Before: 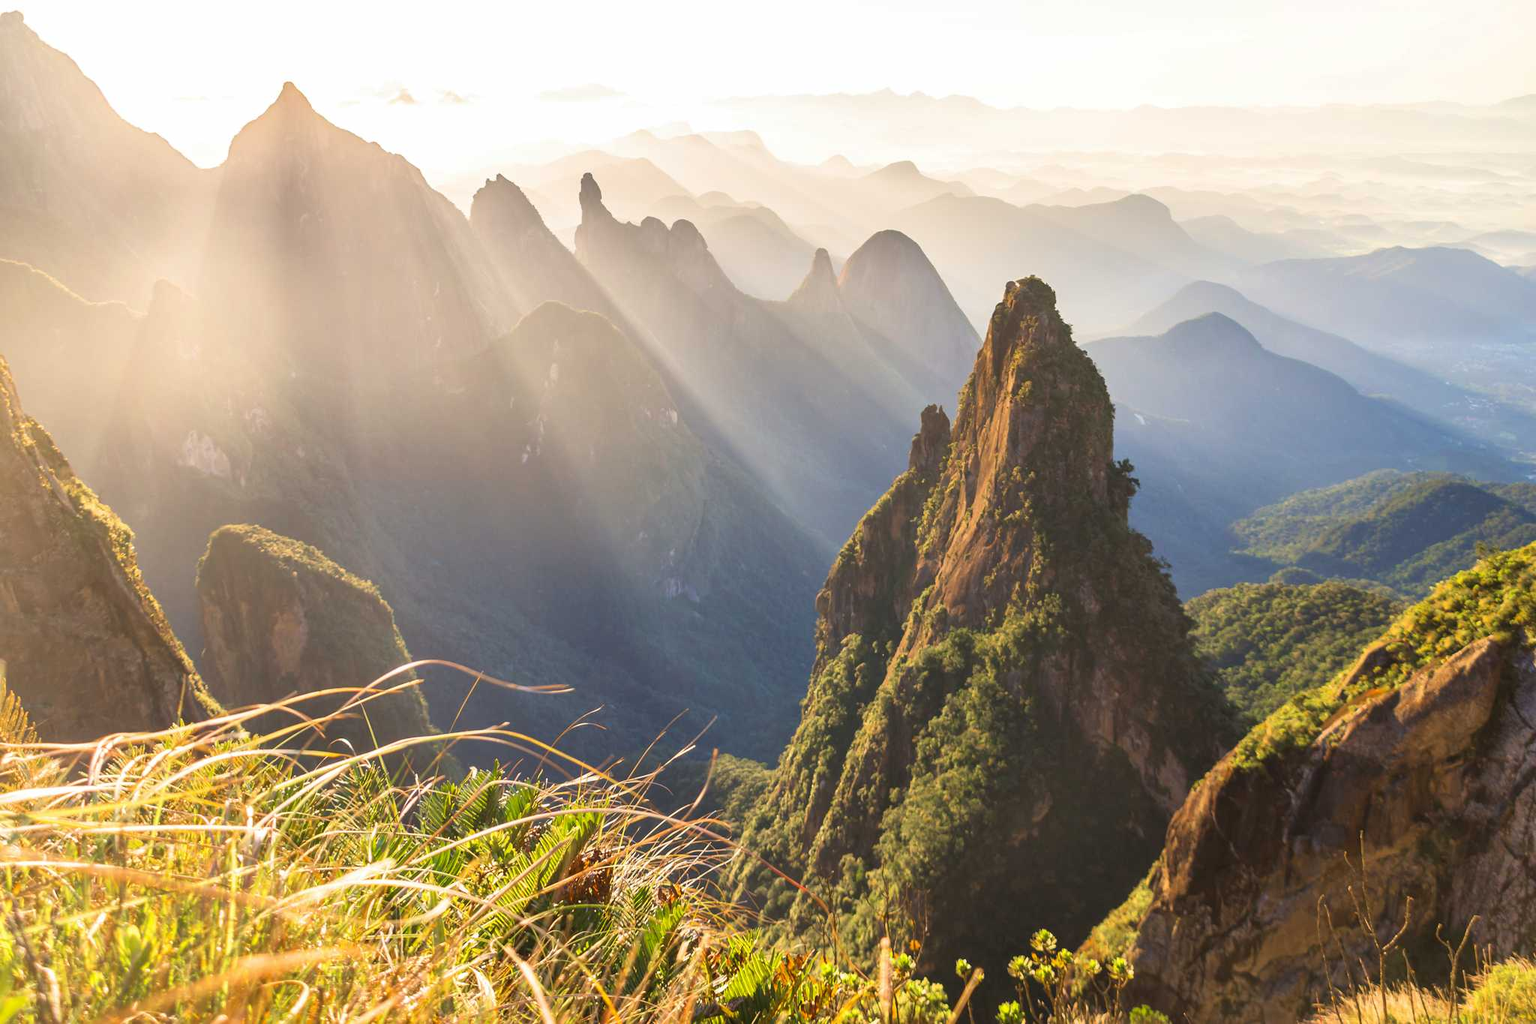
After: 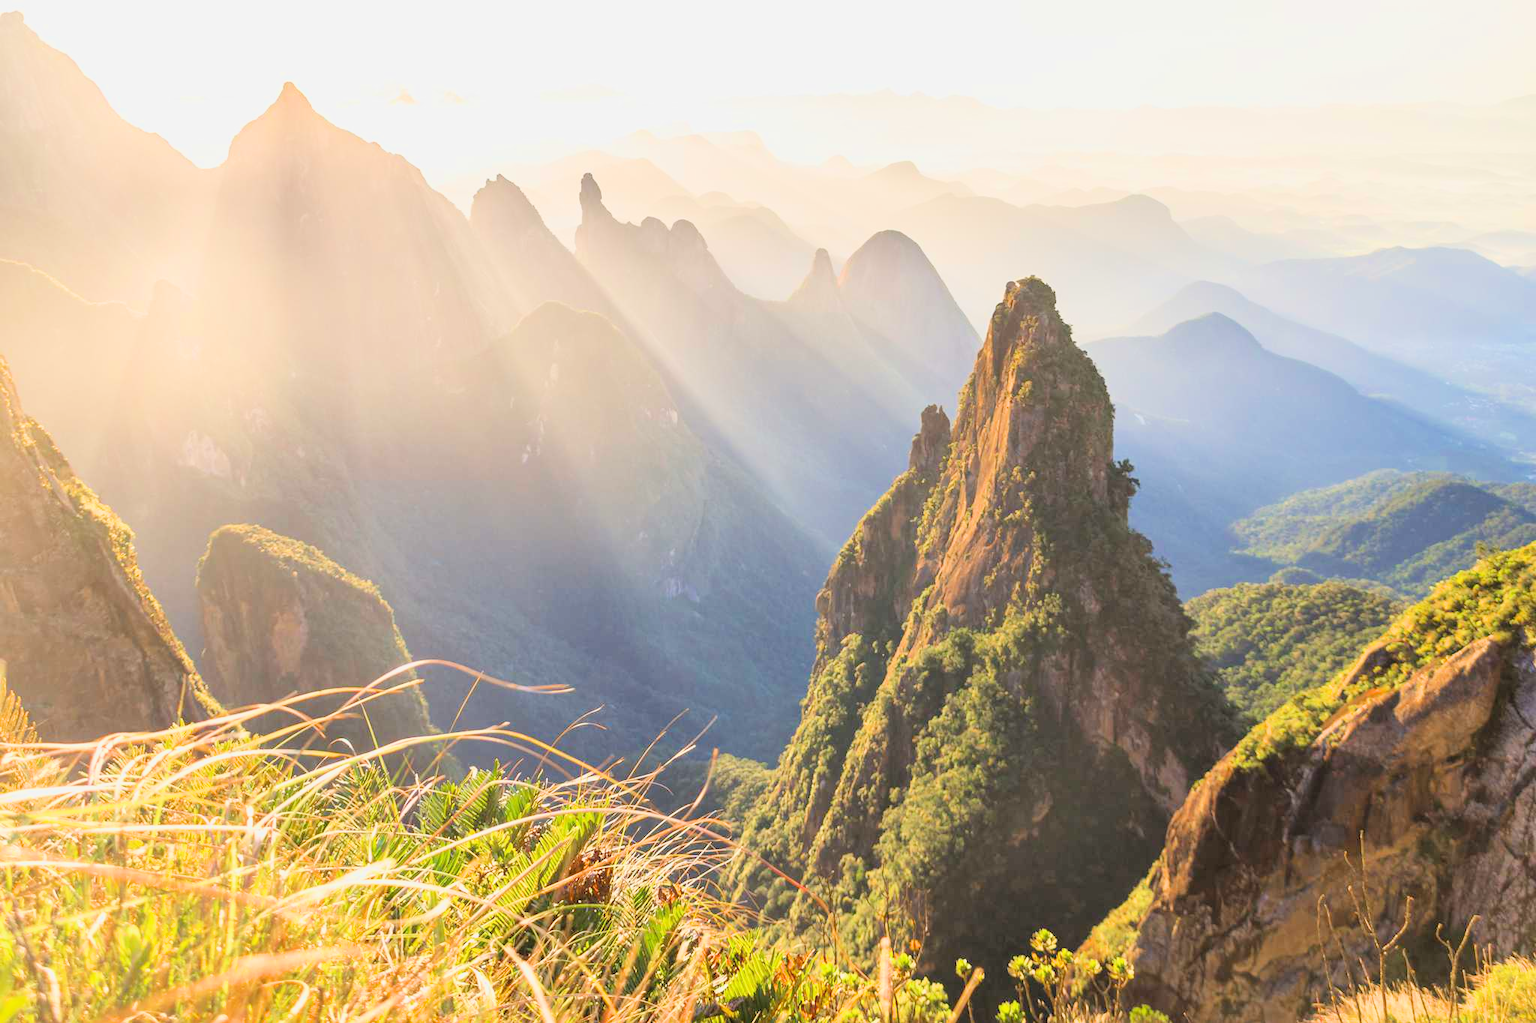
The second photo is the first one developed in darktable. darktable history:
filmic rgb: black relative exposure -7.65 EV, white relative exposure 4.56 EV, hardness 3.61, color science v6 (2022)
exposure: black level correction 0, exposure 1.1 EV, compensate exposure bias true, compensate highlight preservation false
